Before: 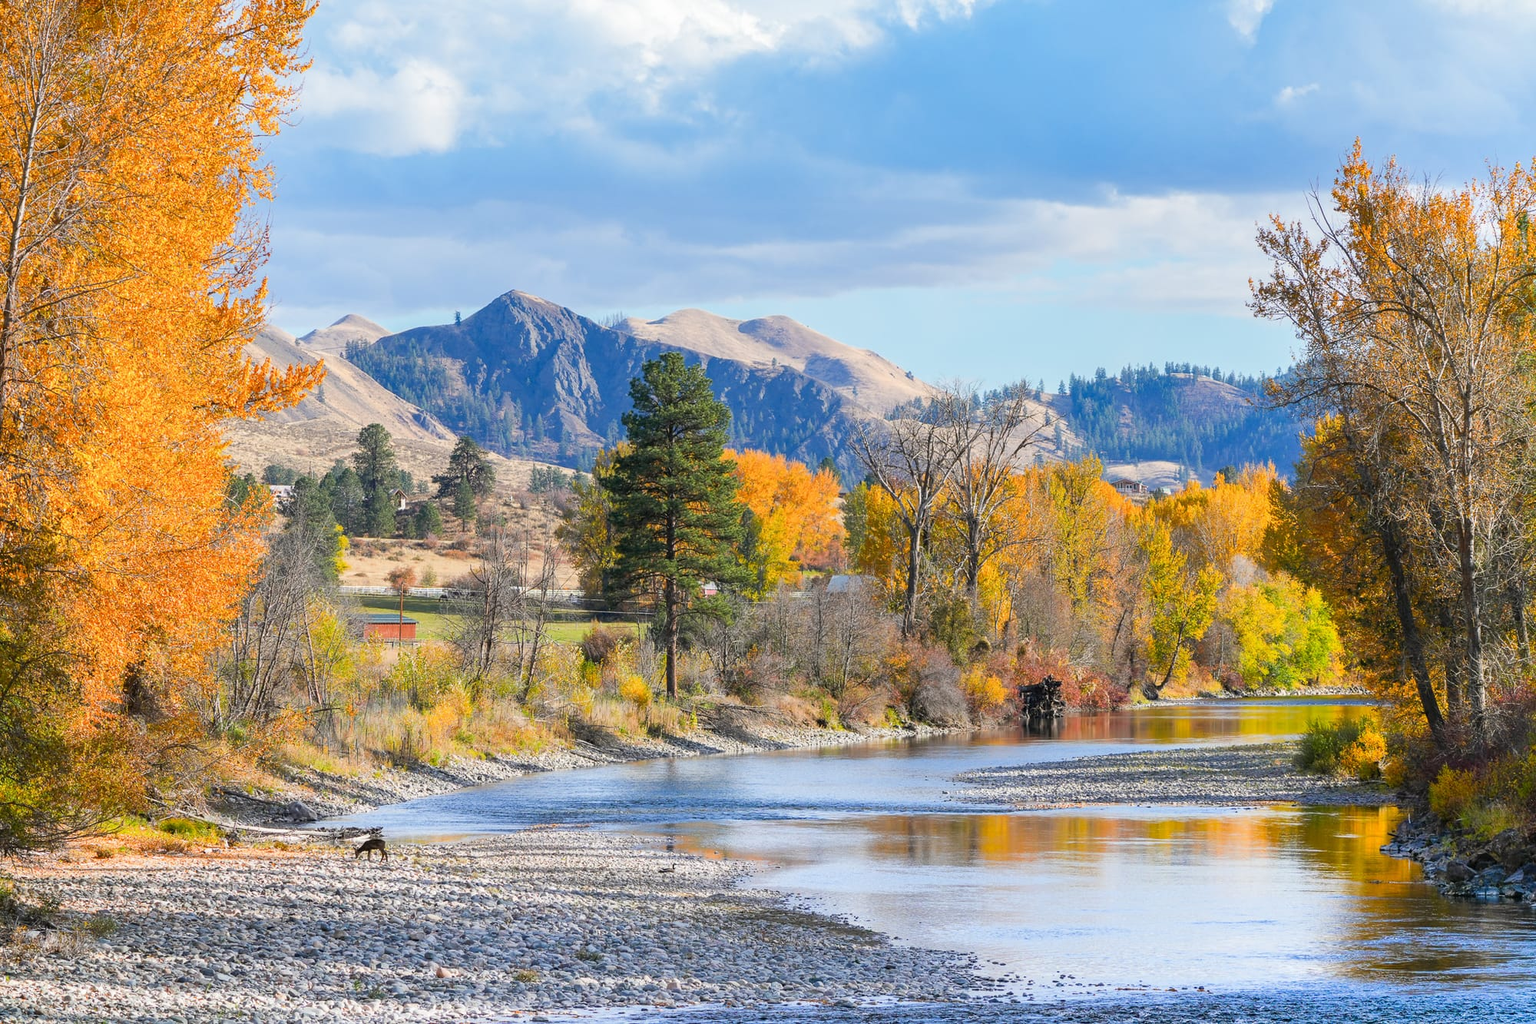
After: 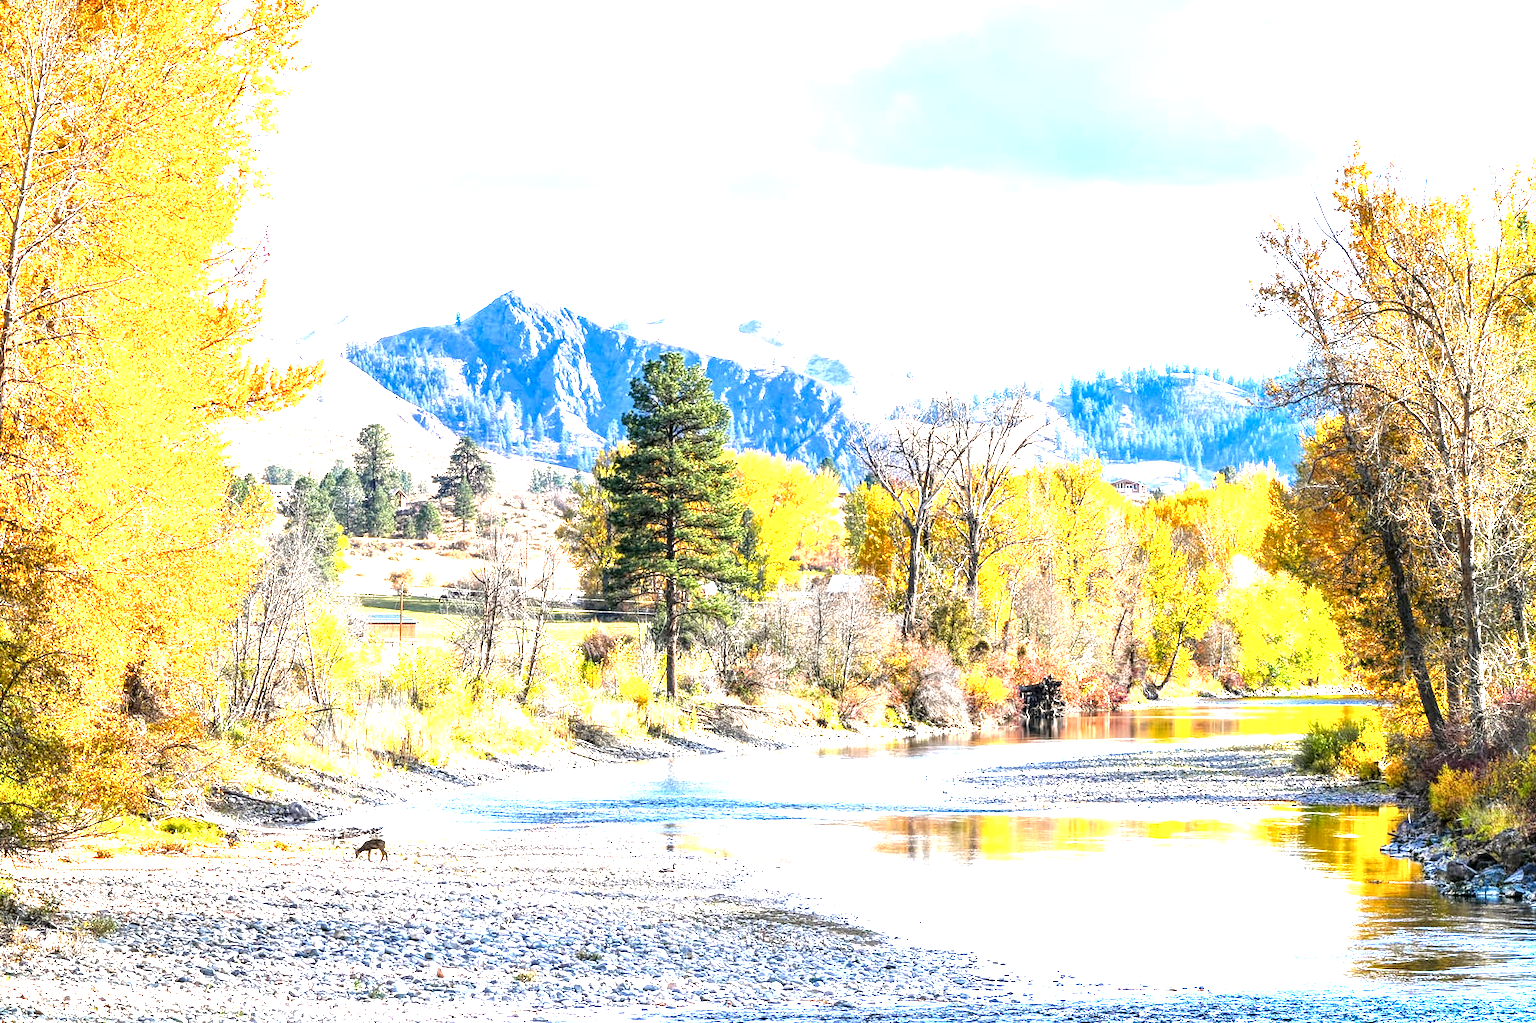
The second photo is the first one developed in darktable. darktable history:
exposure: black level correction 0, exposure 1.87 EV, compensate highlight preservation false
local contrast: highlights 60%, shadows 63%, detail 160%
